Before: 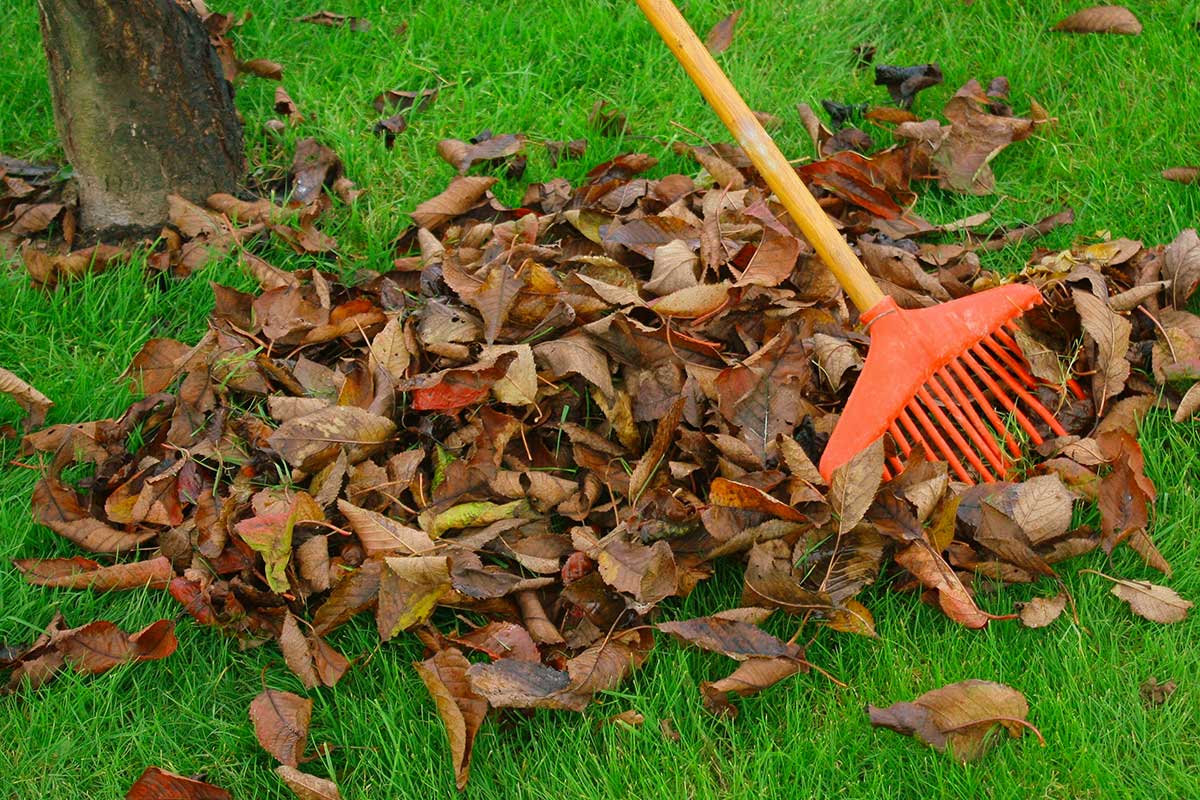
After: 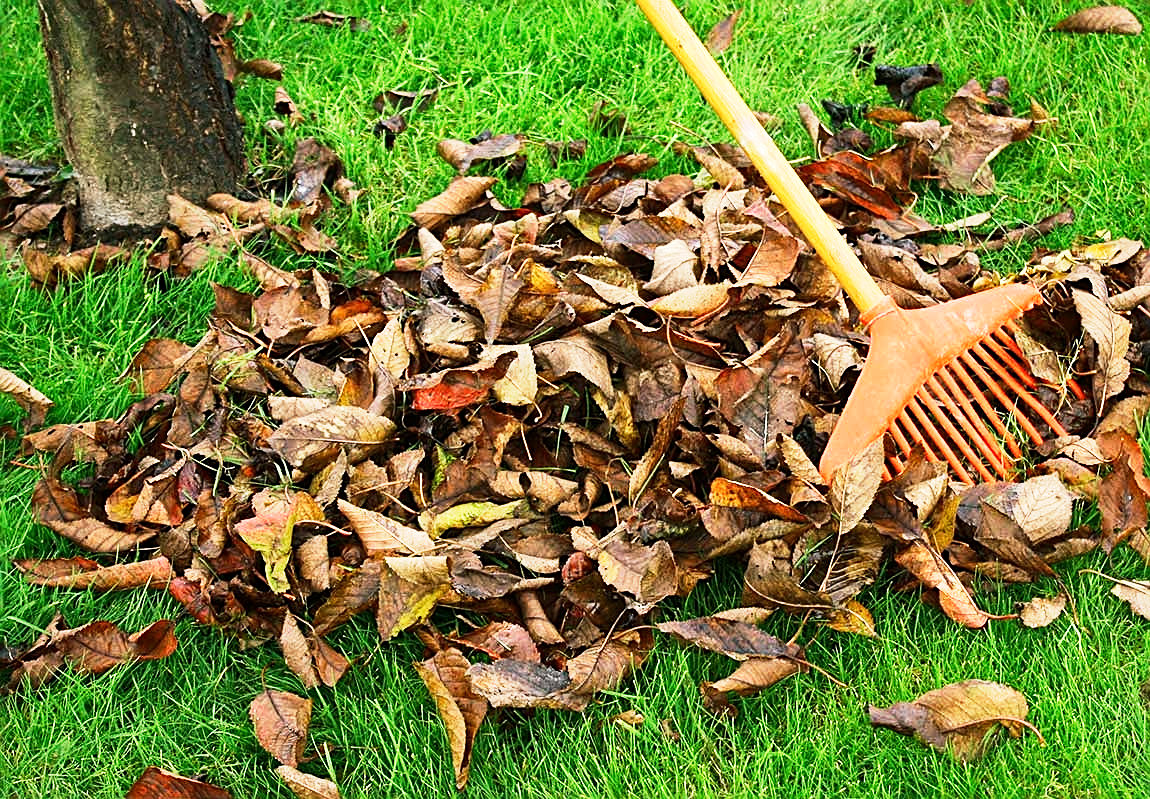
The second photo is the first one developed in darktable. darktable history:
sharpen: on, module defaults
base curve: curves: ch0 [(0, 0) (0.088, 0.125) (0.176, 0.251) (0.354, 0.501) (0.613, 0.749) (1, 0.877)], preserve colors none
crop: right 4.126%, bottom 0.031%
local contrast: mode bilateral grid, contrast 20, coarseness 50, detail 120%, midtone range 0.2
tone equalizer: -8 EV -1.08 EV, -7 EV -1.01 EV, -6 EV -0.867 EV, -5 EV -0.578 EV, -3 EV 0.578 EV, -2 EV 0.867 EV, -1 EV 1.01 EV, +0 EV 1.08 EV, edges refinement/feathering 500, mask exposure compensation -1.57 EV, preserve details no
